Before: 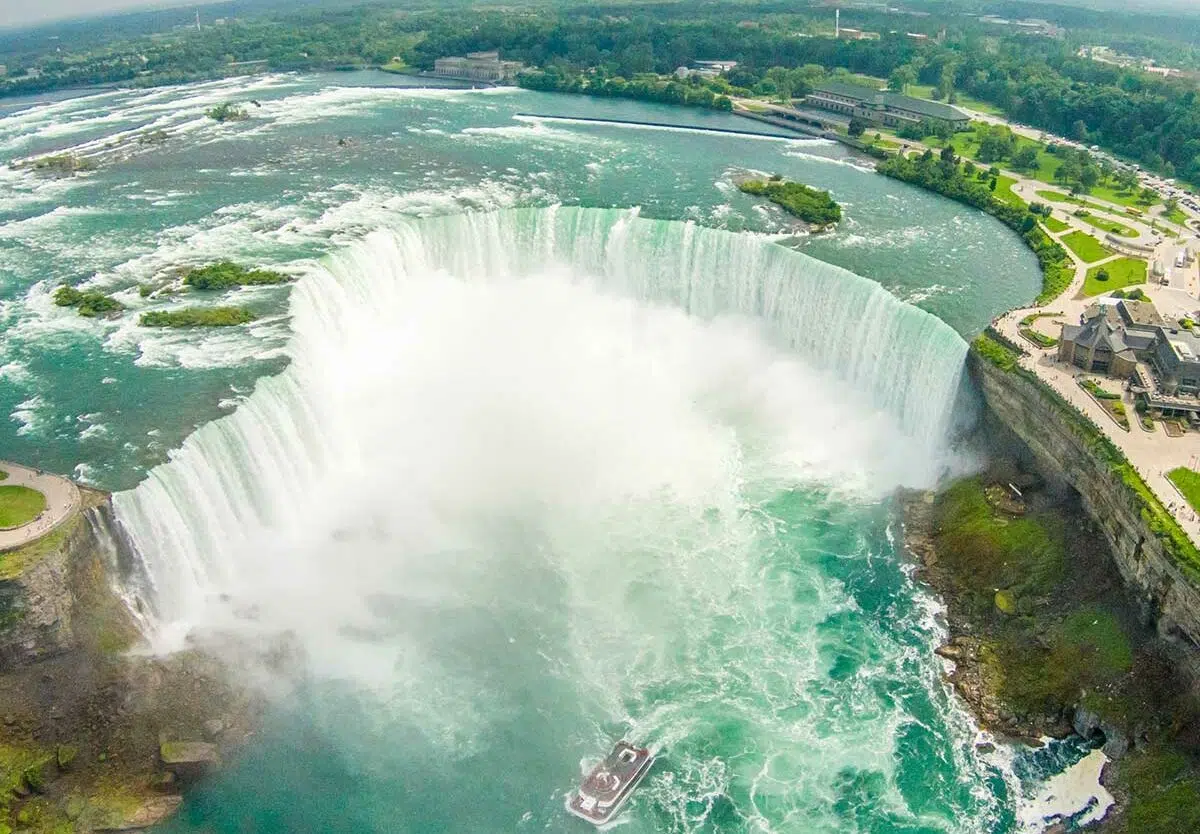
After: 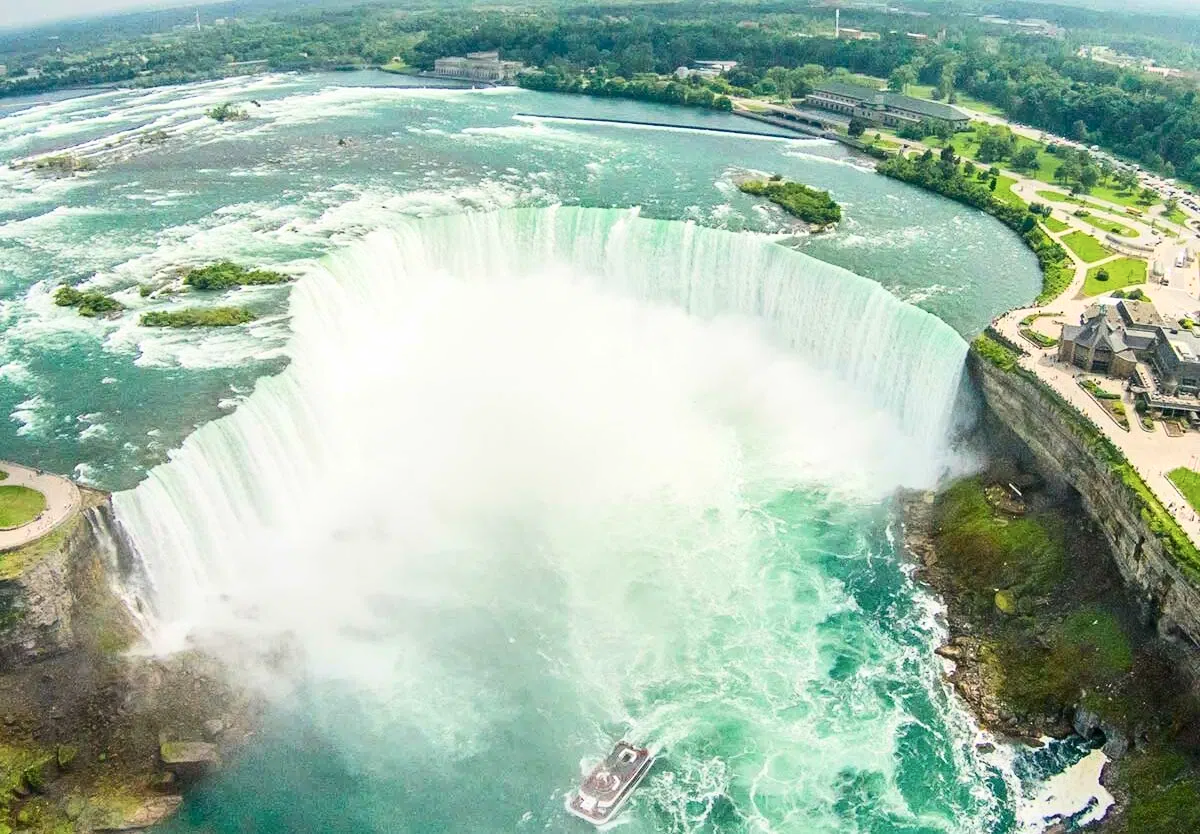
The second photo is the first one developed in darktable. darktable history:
contrast brightness saturation: contrast 0.24, brightness 0.09
tone equalizer: on, module defaults
